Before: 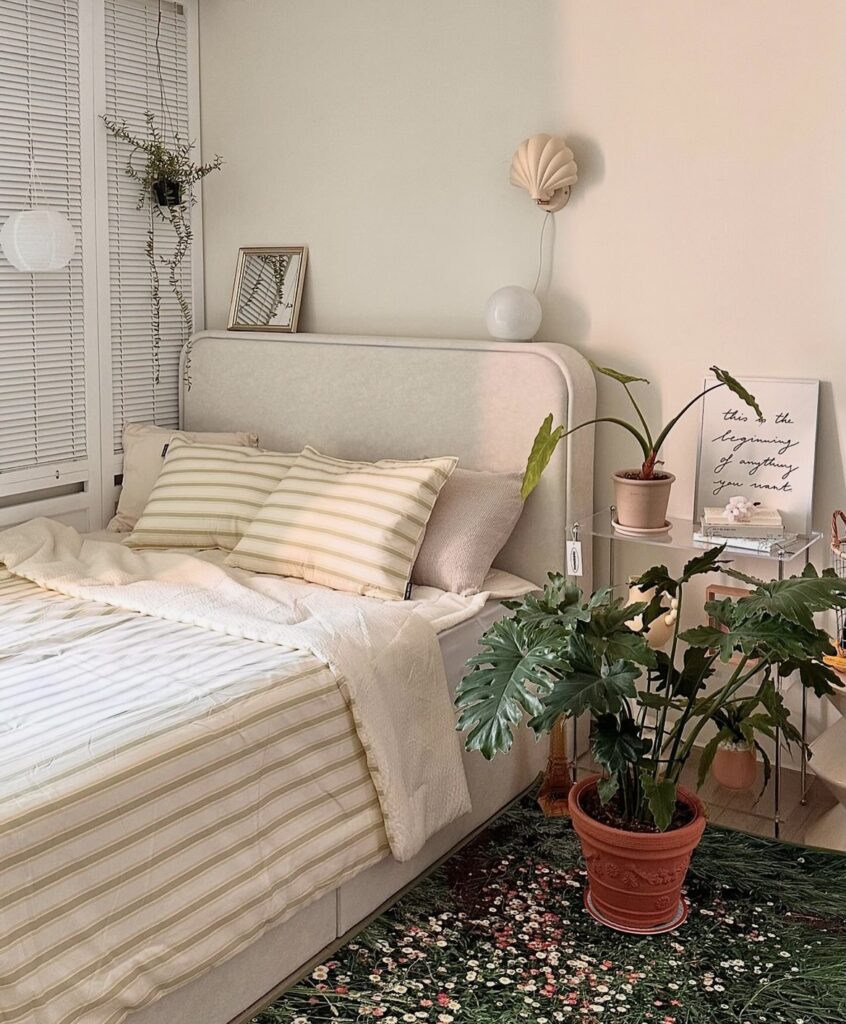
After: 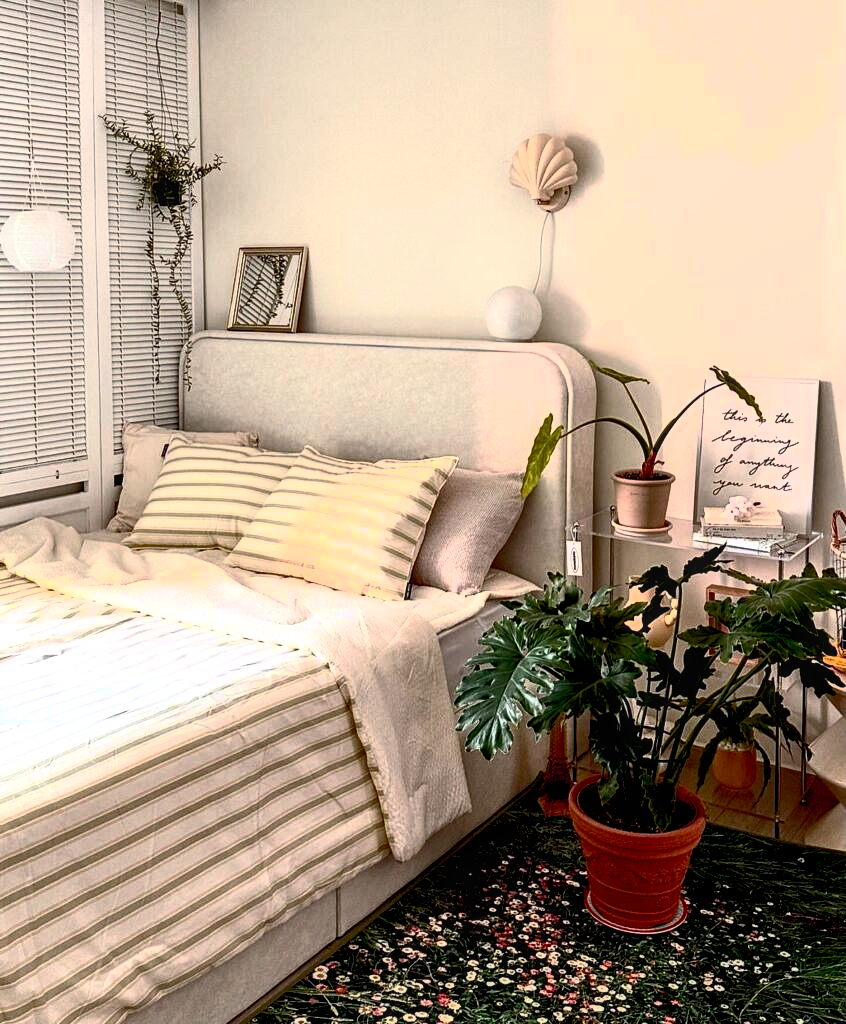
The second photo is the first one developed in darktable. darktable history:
local contrast: on, module defaults
exposure: black level correction 0.03, exposure 0.313 EV, compensate exposure bias true, compensate highlight preservation false
base curve: curves: ch0 [(0, 0) (0.826, 0.587) (1, 1)], preserve colors none
contrast brightness saturation: contrast 0.634, brightness 0.358, saturation 0.142
